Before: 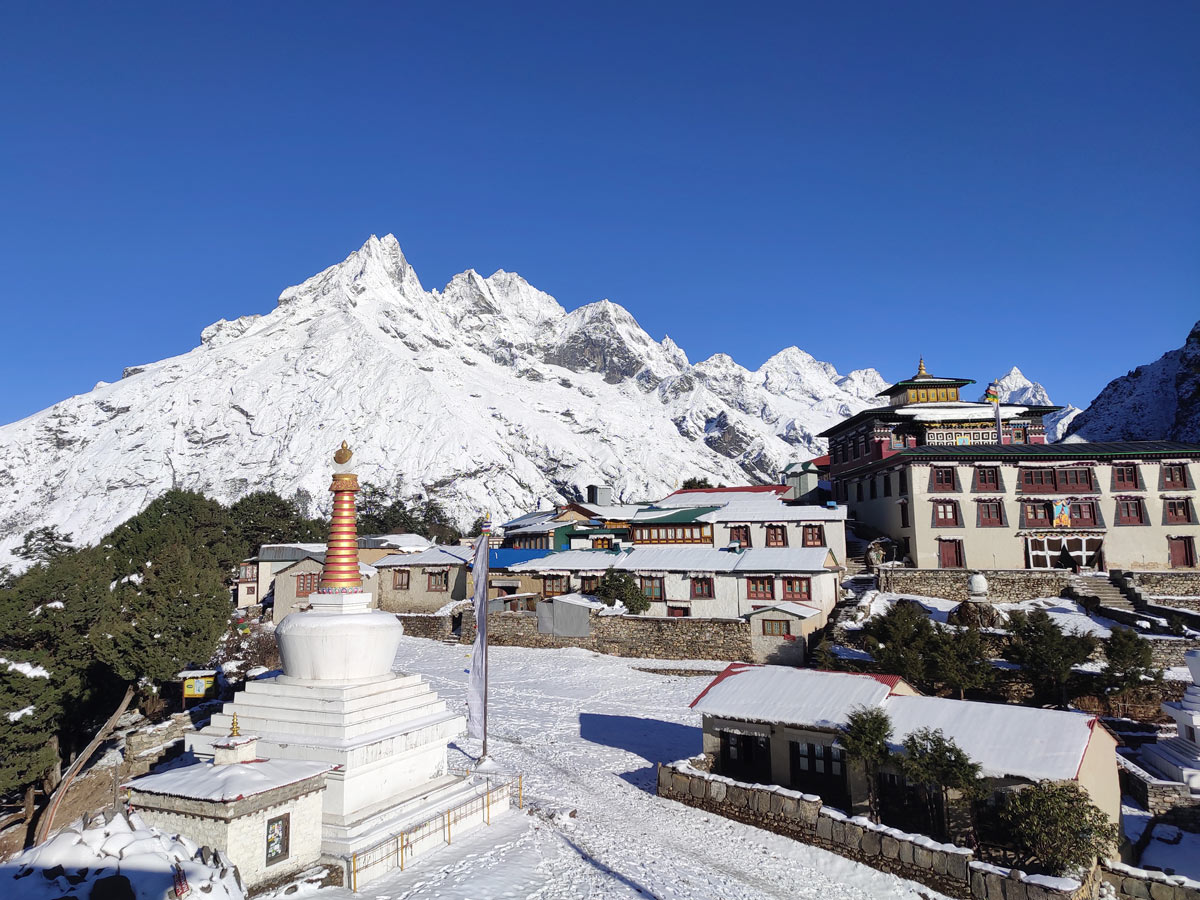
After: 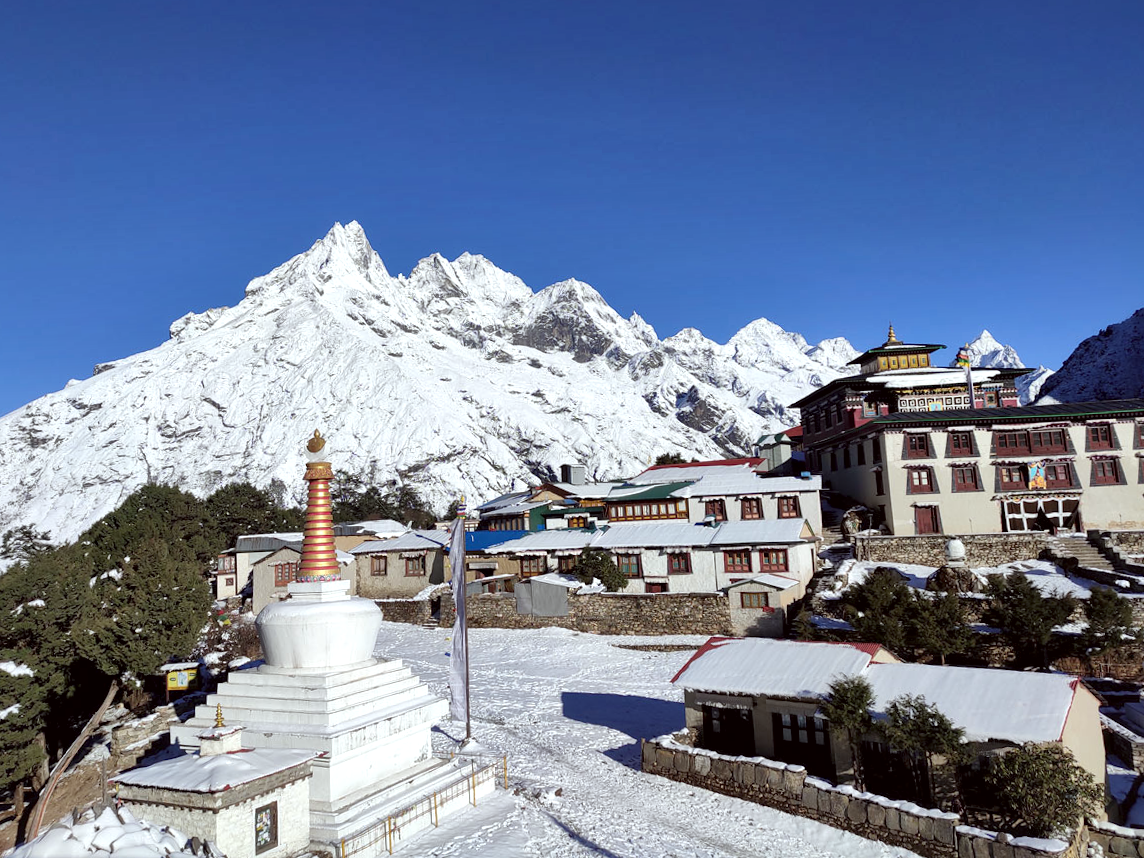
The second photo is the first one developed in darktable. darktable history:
rotate and perspective: rotation -2.12°, lens shift (vertical) 0.009, lens shift (horizontal) -0.008, automatic cropping original format, crop left 0.036, crop right 0.964, crop top 0.05, crop bottom 0.959
color correction: highlights a* -2.73, highlights b* -2.09, shadows a* 2.41, shadows b* 2.73
local contrast: mode bilateral grid, contrast 25, coarseness 60, detail 151%, midtone range 0.2
